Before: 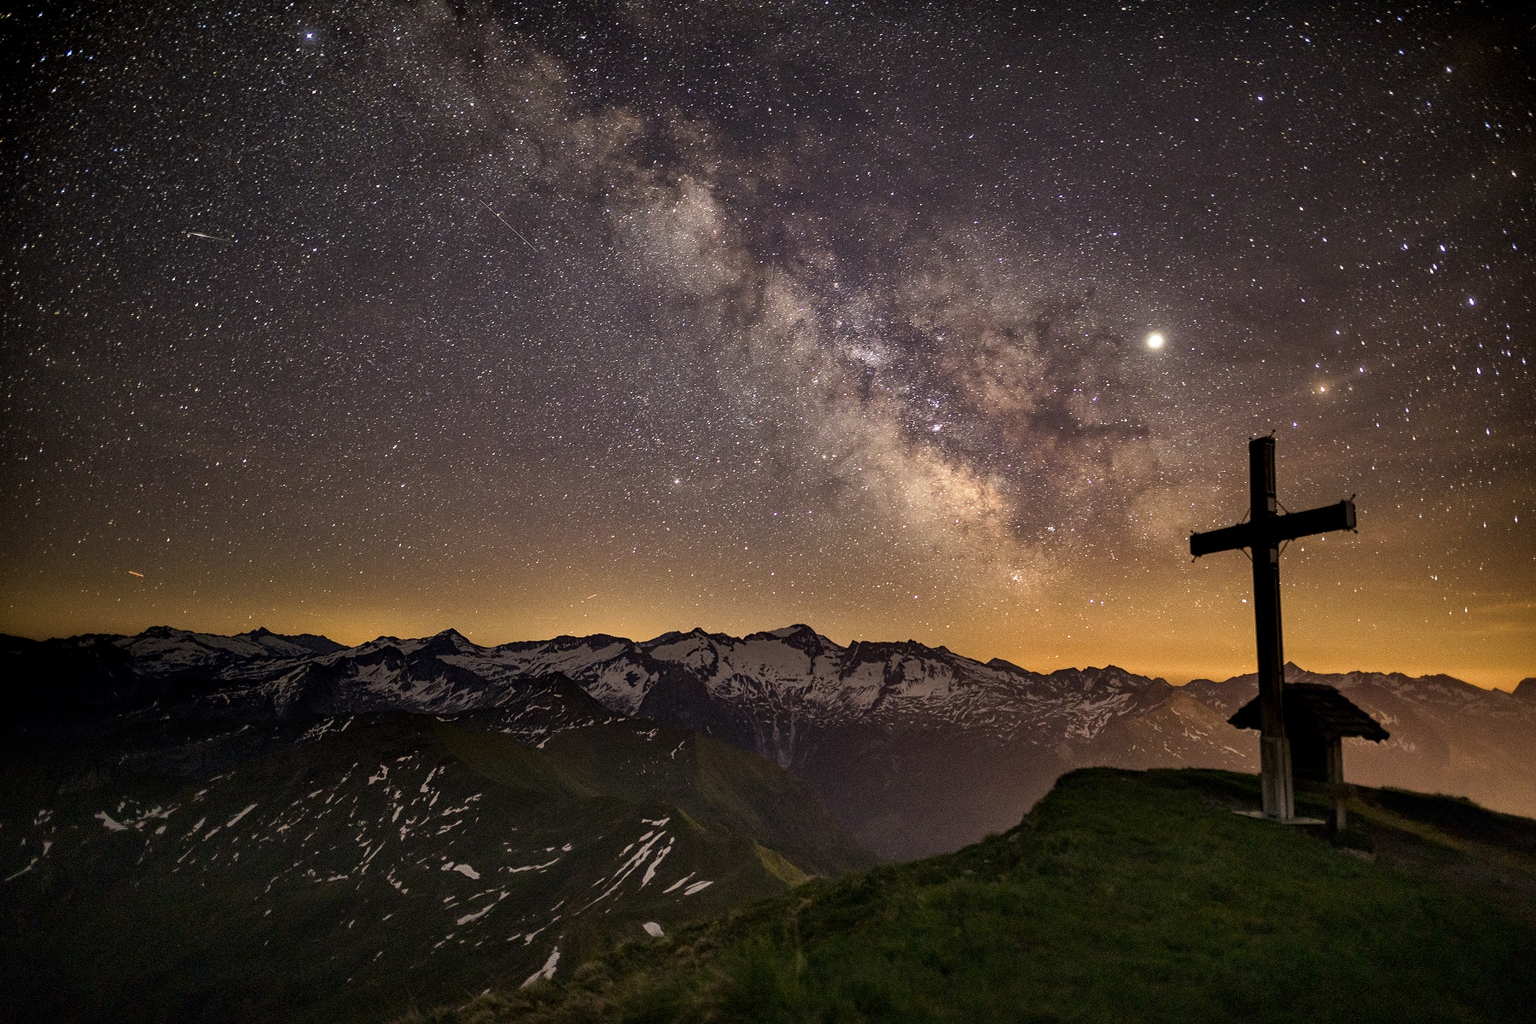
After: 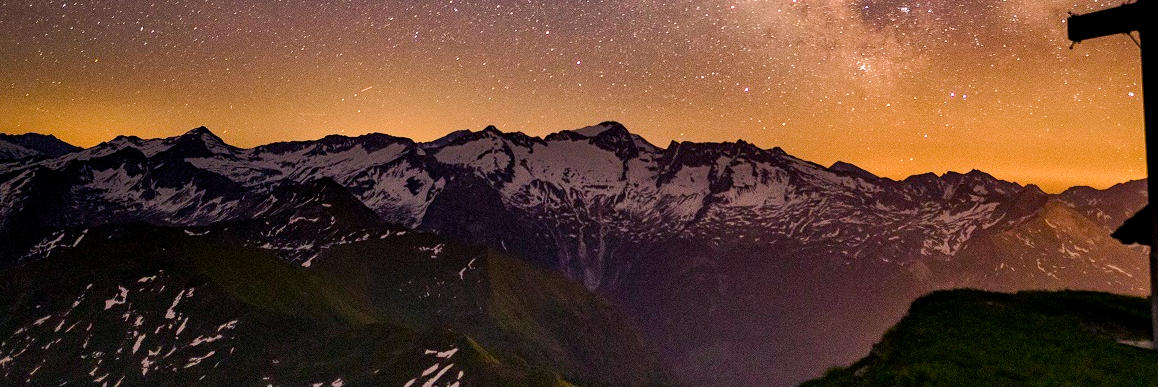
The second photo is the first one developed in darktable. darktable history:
crop: left 18.217%, top 50.907%, right 17.434%, bottom 16.831%
color balance rgb: shadows lift › luminance -21.779%, shadows lift › chroma 6.672%, shadows lift › hue 267.57°, highlights gain › chroma 1.466%, highlights gain › hue 311.53°, perceptual saturation grading › global saturation 20%, perceptual saturation grading › highlights -25.612%, perceptual saturation grading › shadows 24.725%, perceptual brilliance grading › mid-tones 10.625%, perceptual brilliance grading › shadows 14.803%
